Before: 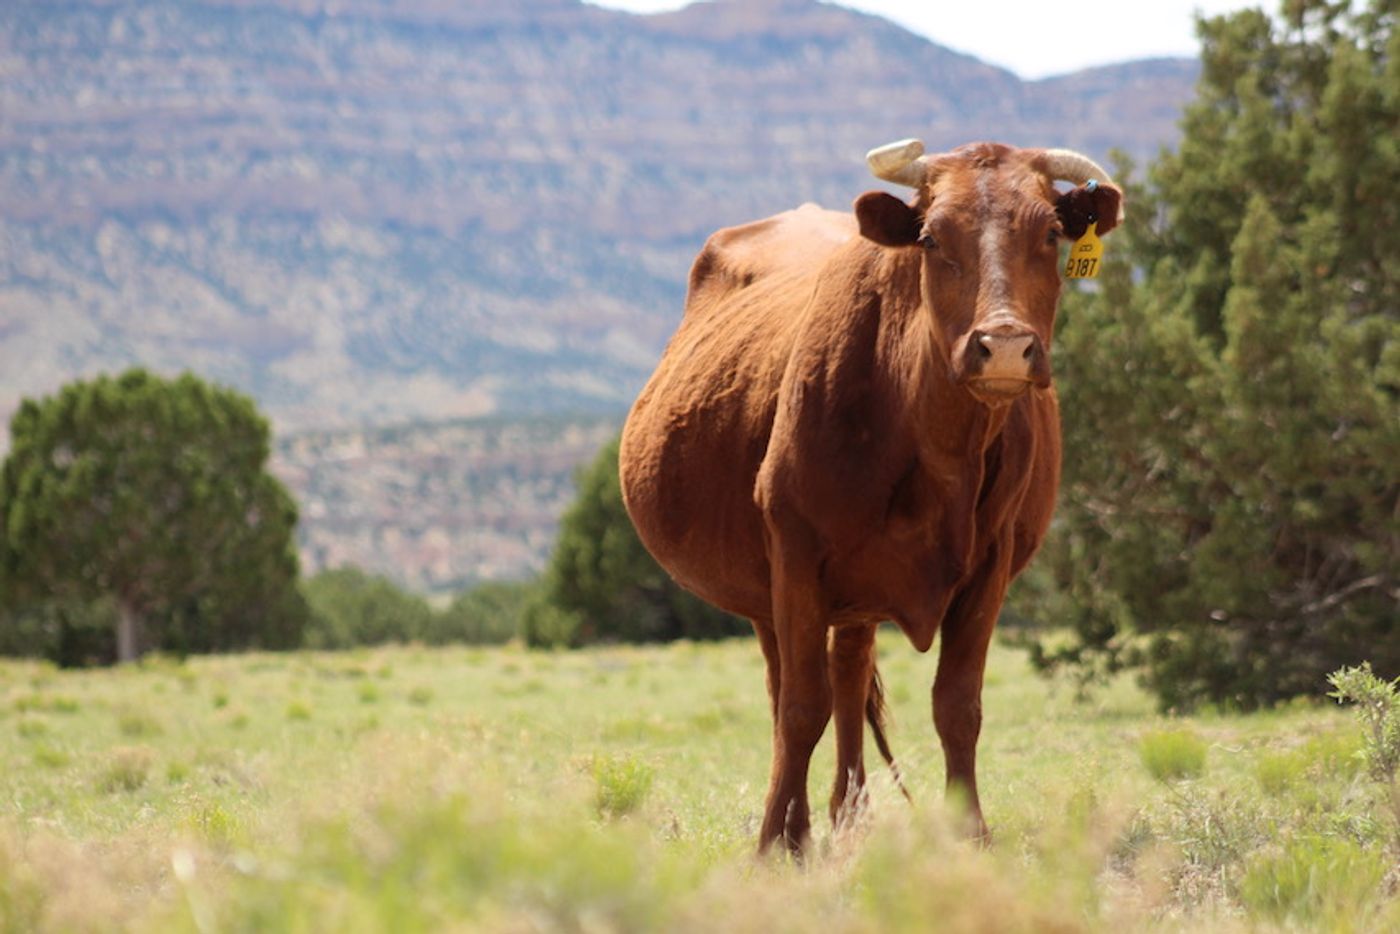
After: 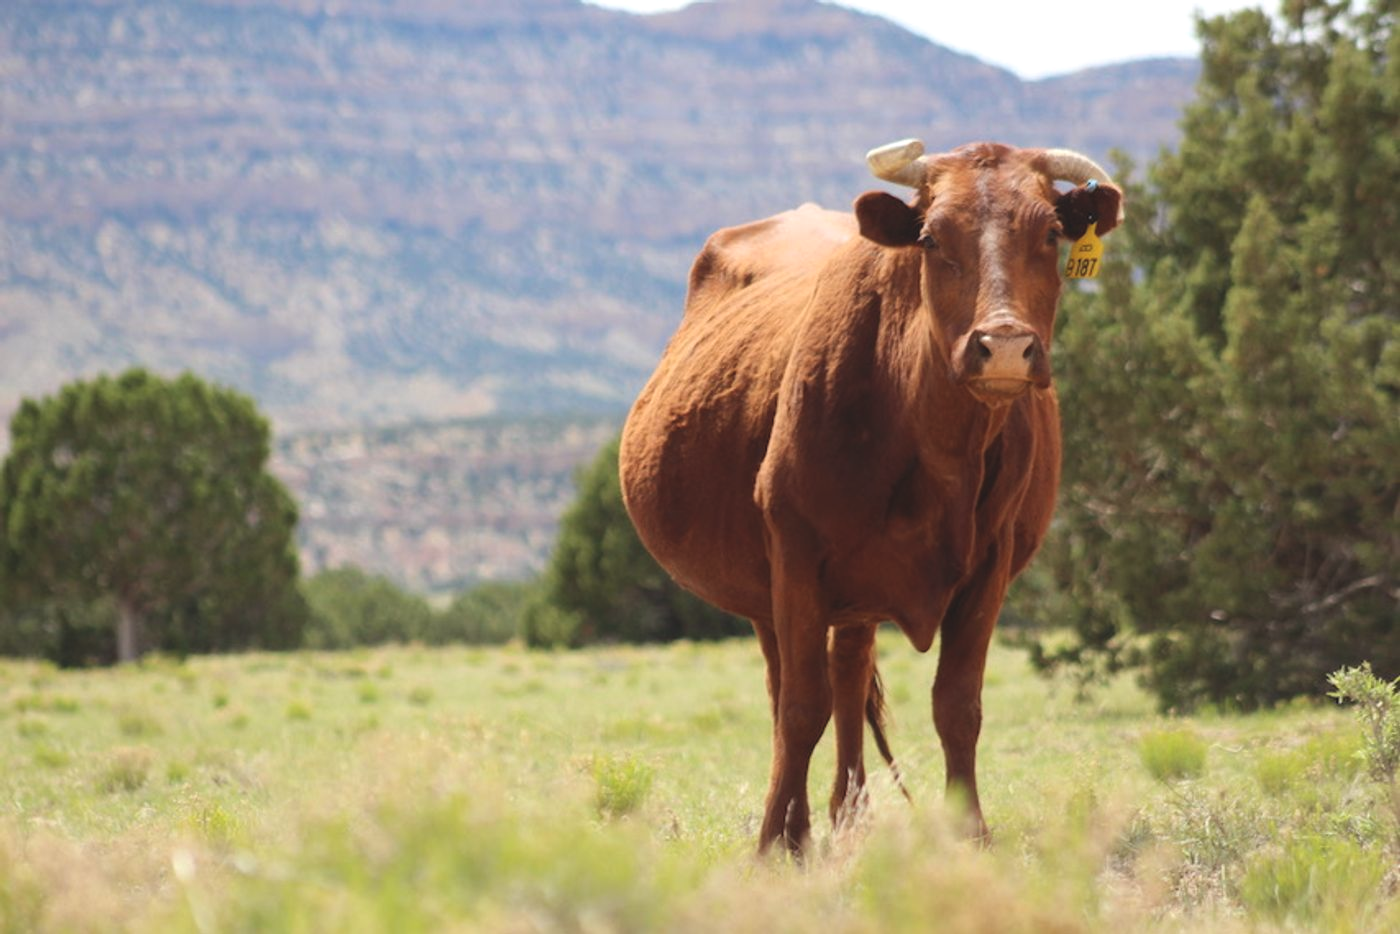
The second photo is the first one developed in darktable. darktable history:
exposure: black level correction -0.009, exposure 0.066 EV, compensate highlight preservation false
